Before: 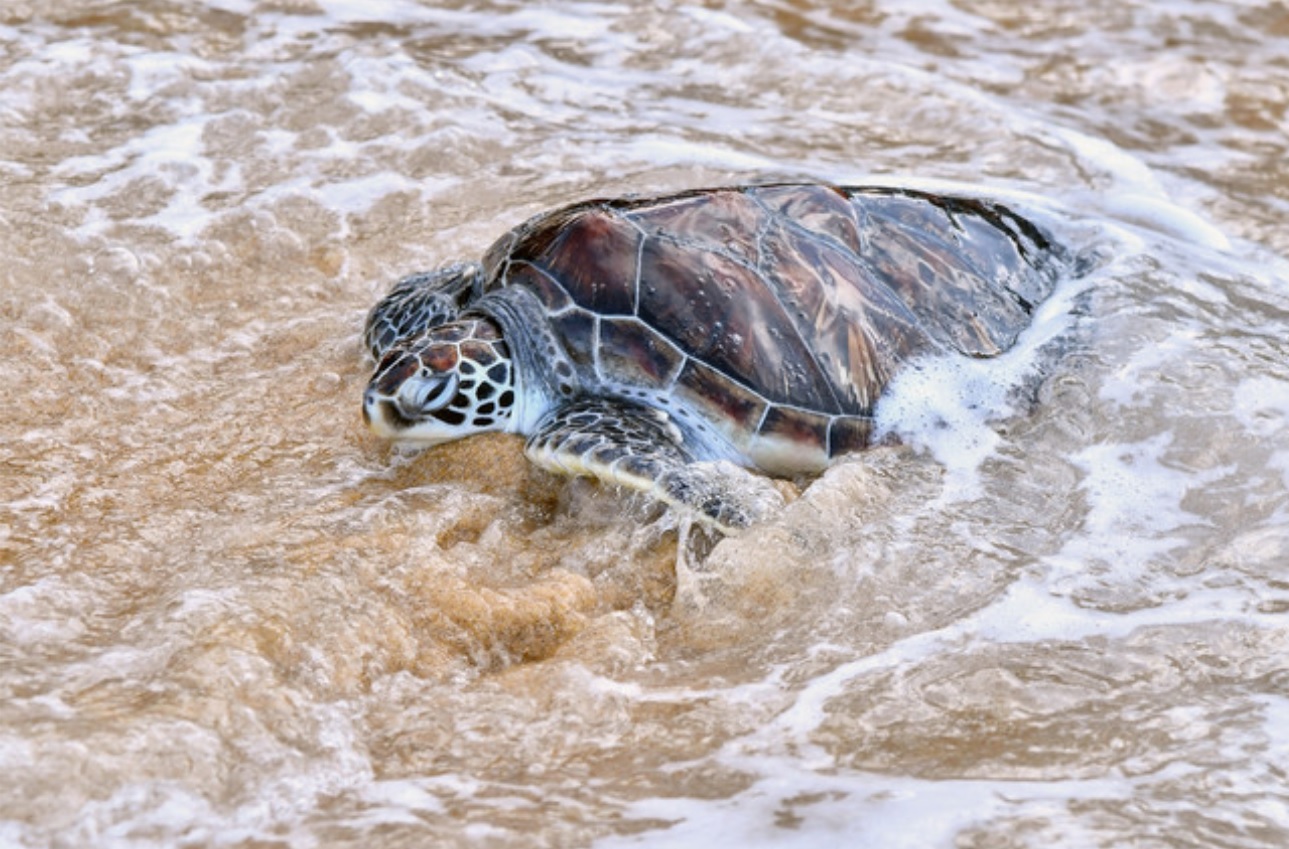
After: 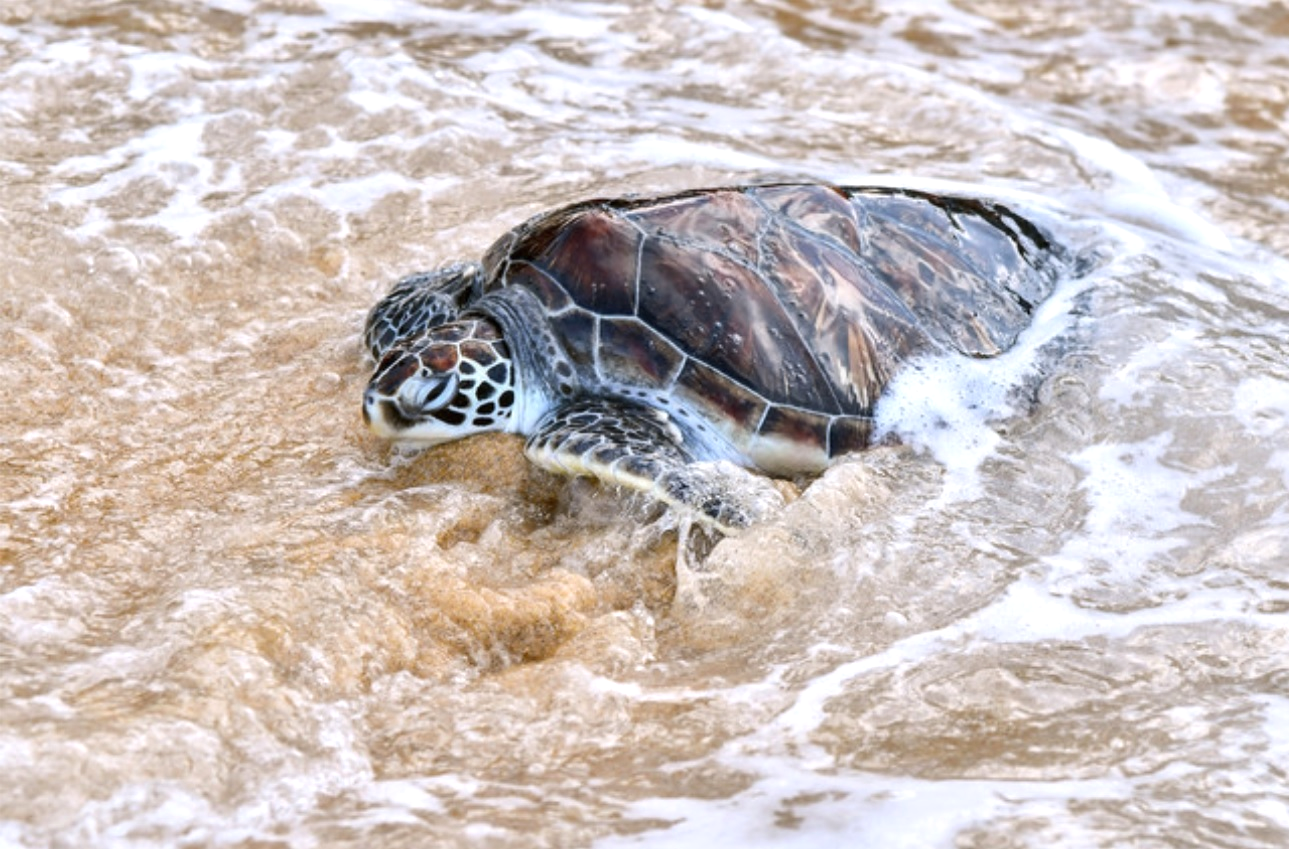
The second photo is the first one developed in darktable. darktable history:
tone equalizer: -8 EV 0 EV, -7 EV 0.001 EV, -6 EV -0.004 EV, -5 EV -0.01 EV, -4 EV -0.087 EV, -3 EV -0.227 EV, -2 EV -0.273 EV, -1 EV 0.1 EV, +0 EV 0.295 EV
